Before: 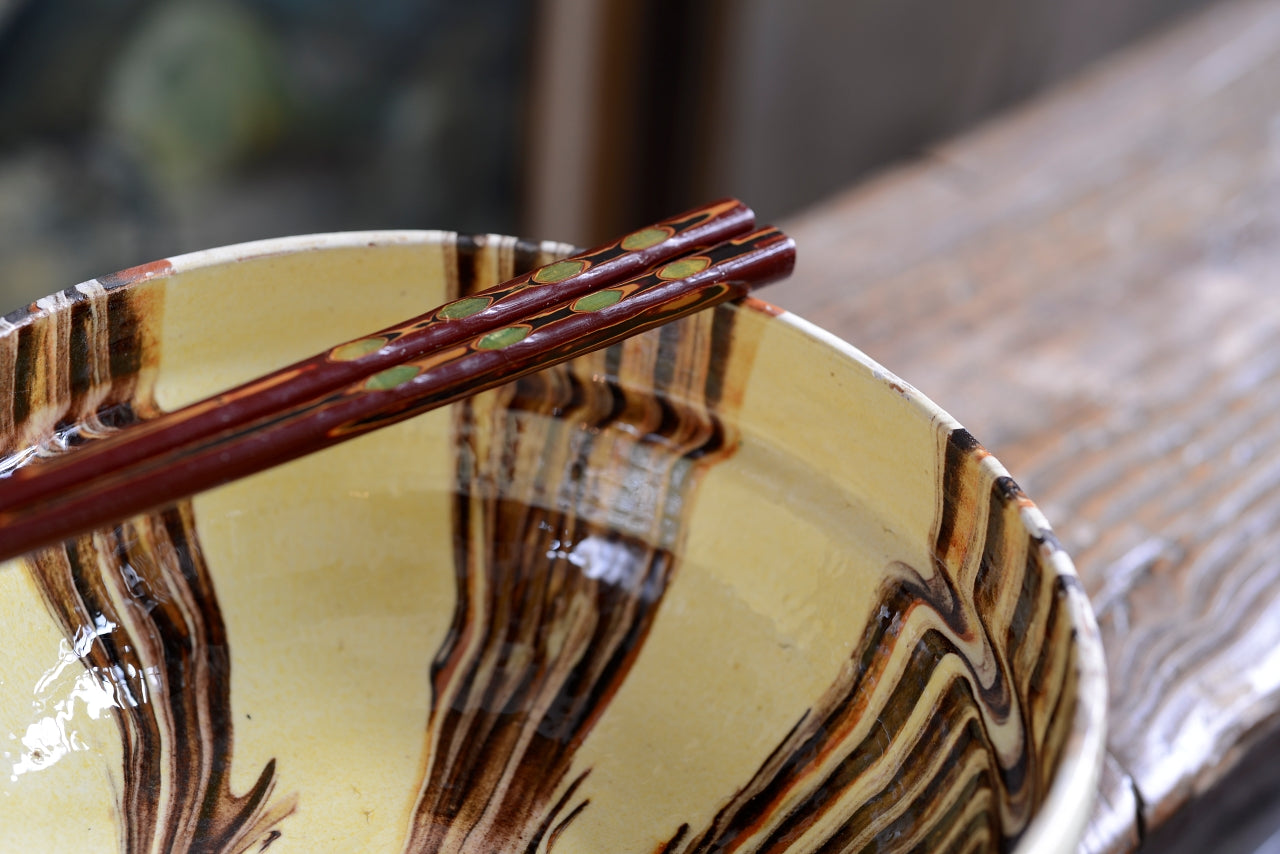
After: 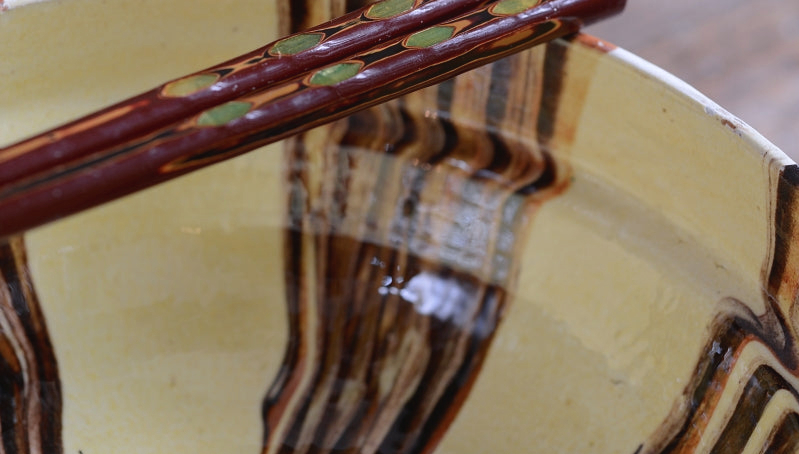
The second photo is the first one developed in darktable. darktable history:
crop: left 13.132%, top 31.016%, right 24.417%, bottom 15.755%
color calibration: illuminant as shot in camera, x 0.358, y 0.373, temperature 4628.91 K
contrast brightness saturation: contrast -0.078, brightness -0.042, saturation -0.111
